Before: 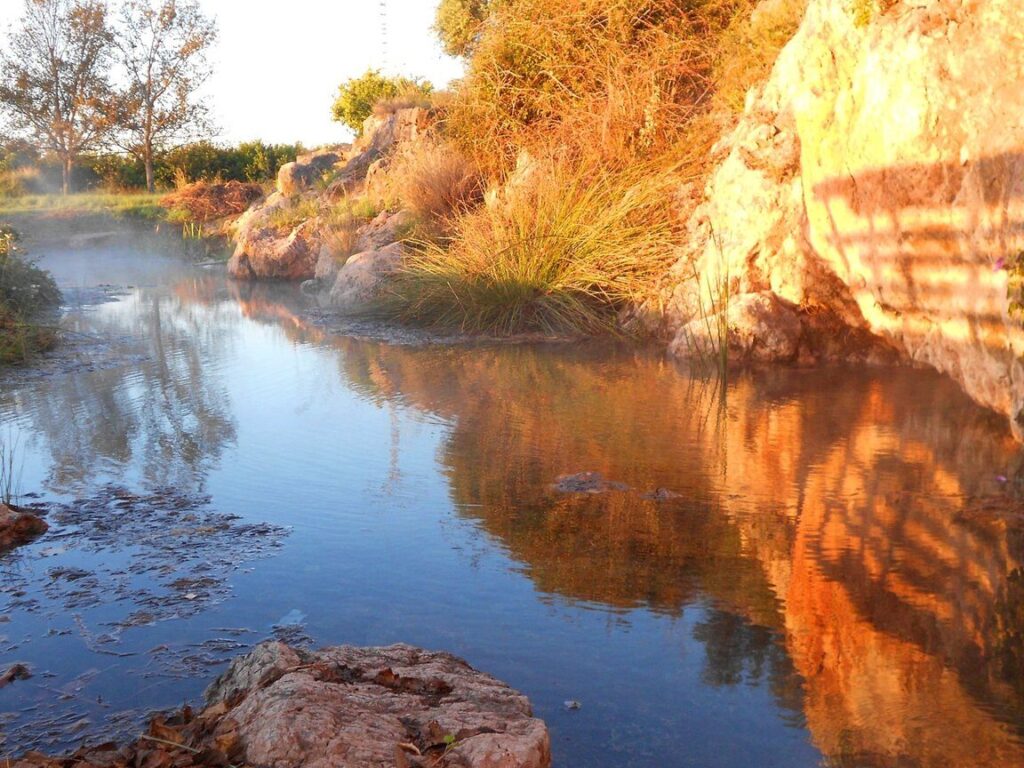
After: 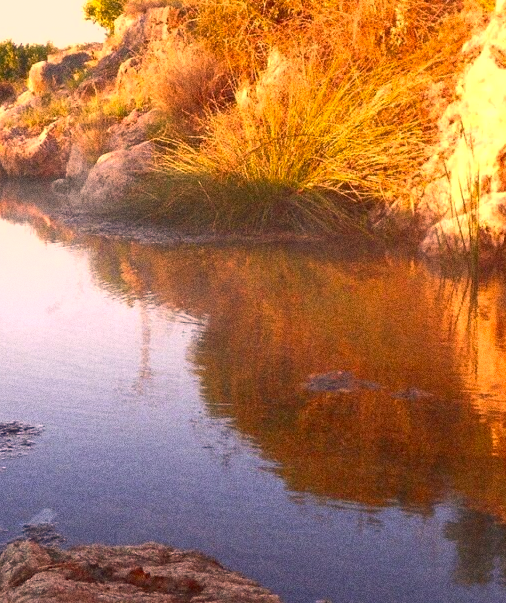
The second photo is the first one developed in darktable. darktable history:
color correction: highlights a* 21.88, highlights b* 22.25
grain: coarseness 0.09 ISO, strength 40%
crop and rotate: angle 0.02°, left 24.353%, top 13.219%, right 26.156%, bottom 8.224%
tone curve: curves: ch0 [(0, 0.081) (0.483, 0.453) (0.881, 0.992)]
